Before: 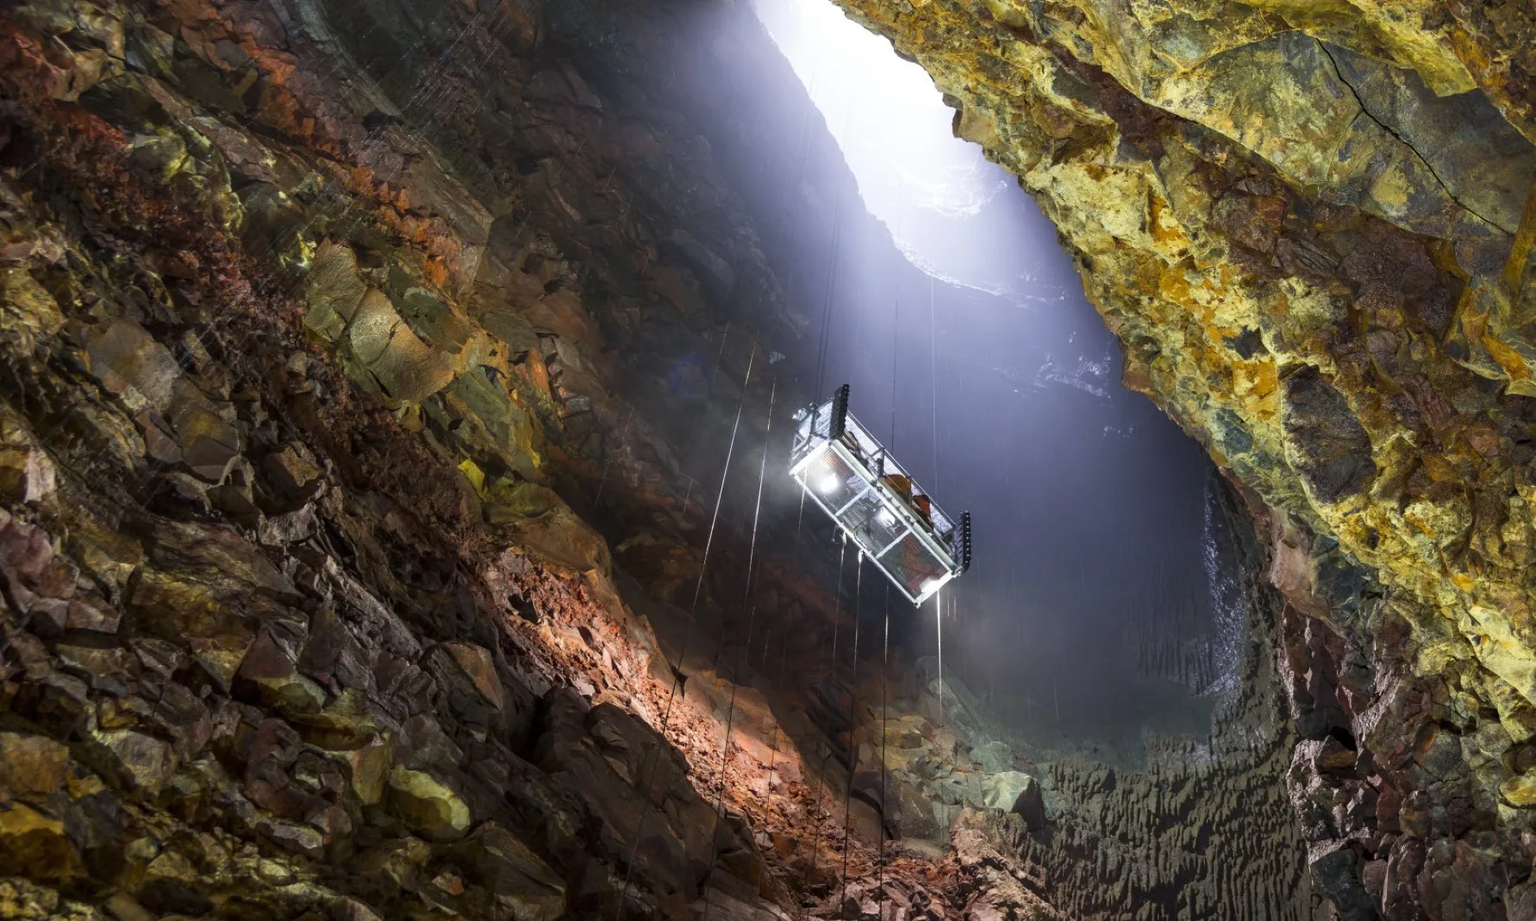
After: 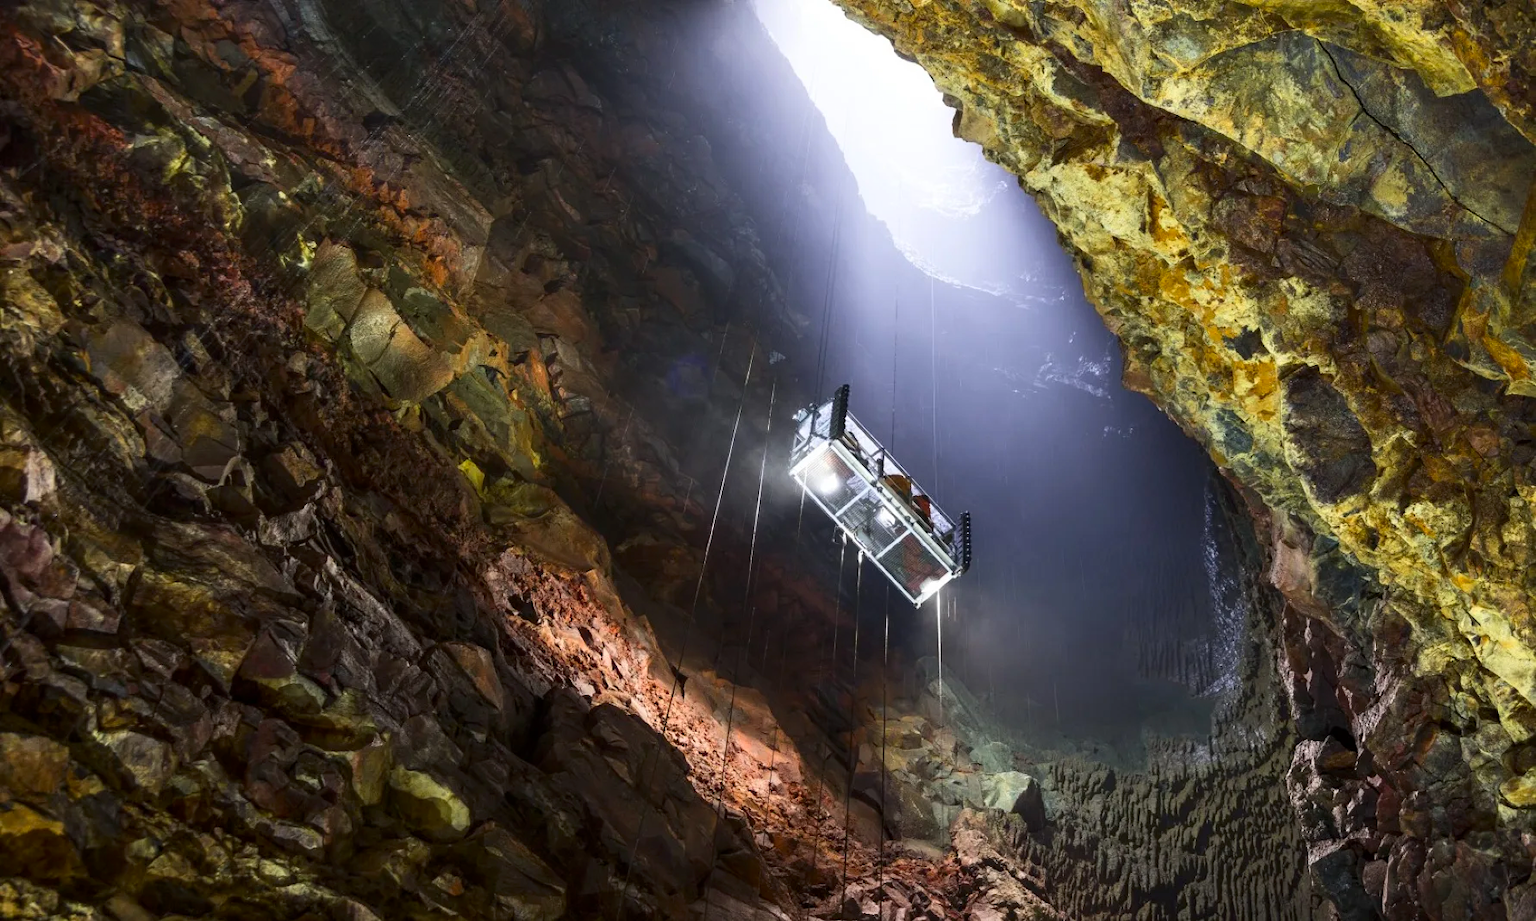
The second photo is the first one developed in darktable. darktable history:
contrast brightness saturation: contrast 0.151, brightness -0.008, saturation 0.097
